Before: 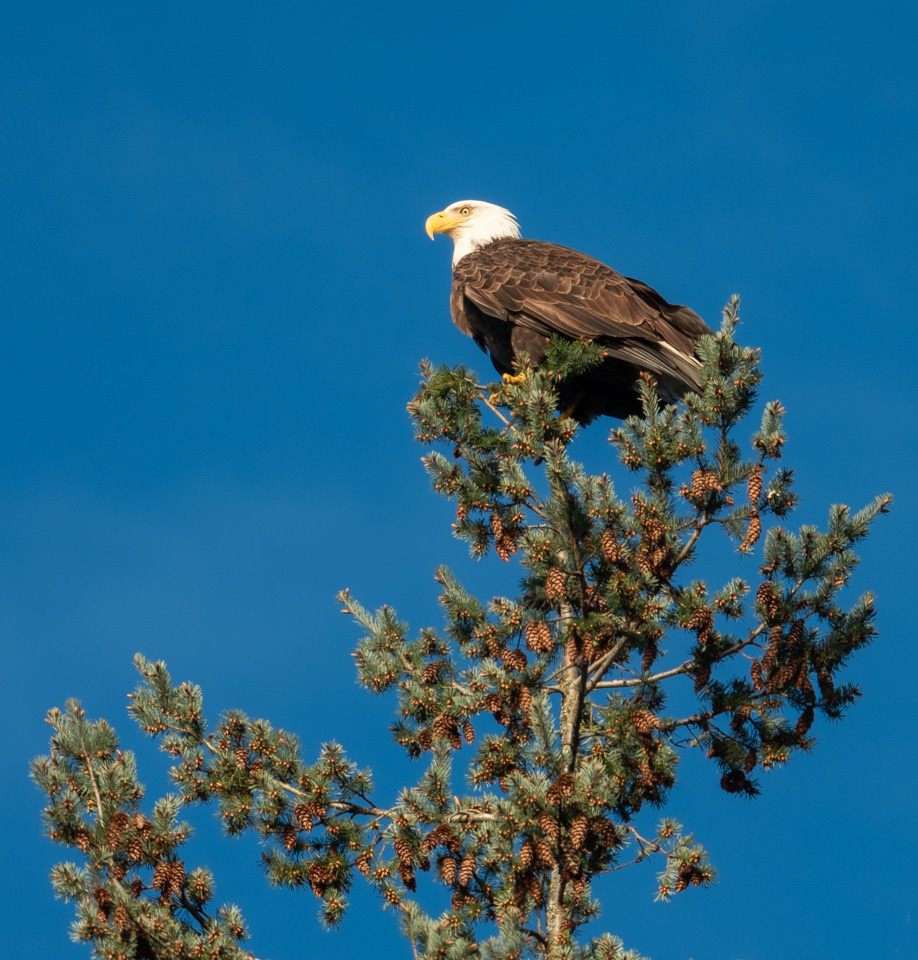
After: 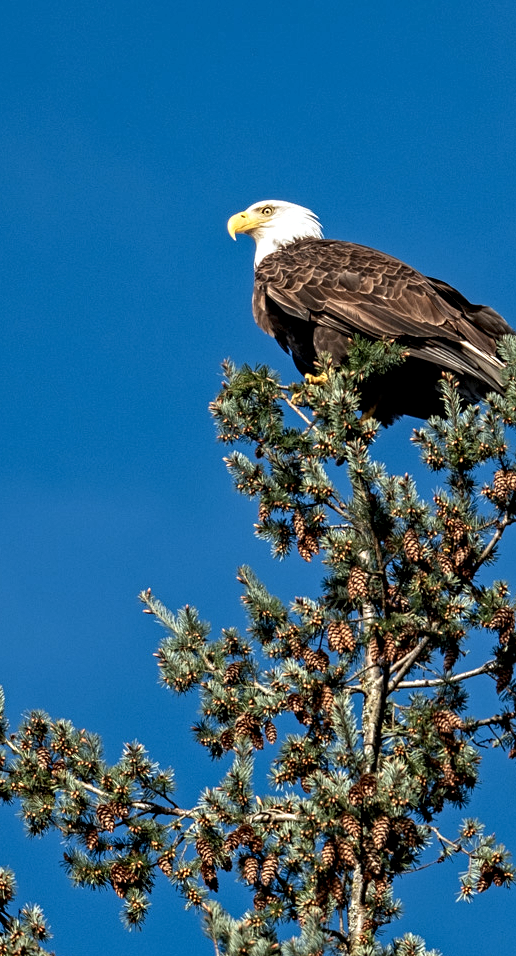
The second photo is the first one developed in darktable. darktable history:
white balance: red 0.954, blue 1.079
contrast equalizer: octaves 7, y [[0.5, 0.542, 0.583, 0.625, 0.667, 0.708], [0.5 ×6], [0.5 ×6], [0 ×6], [0 ×6]]
crop: left 21.674%, right 22.086%
